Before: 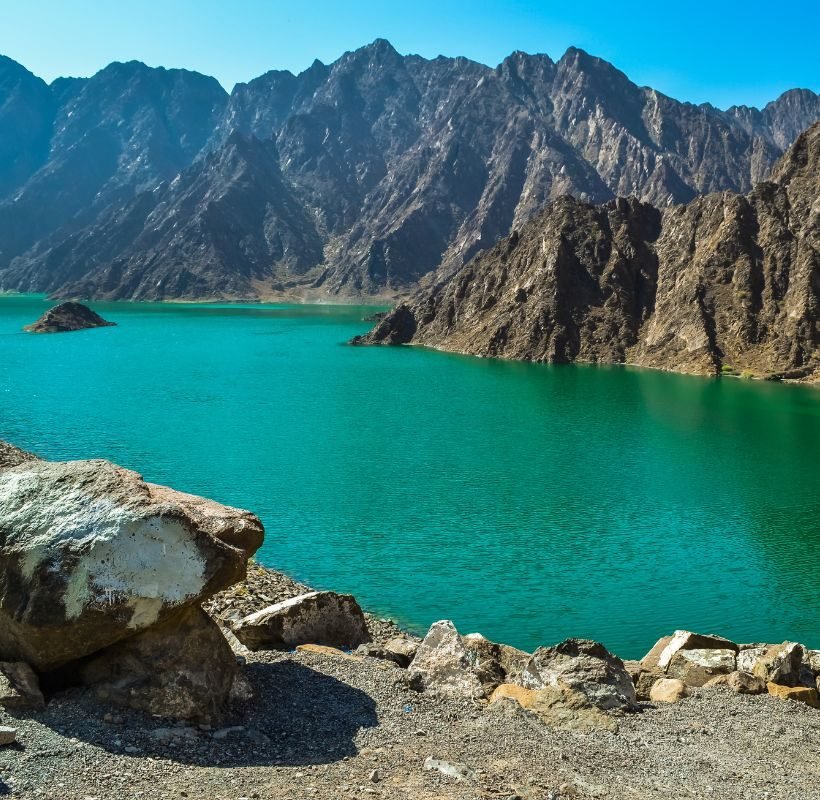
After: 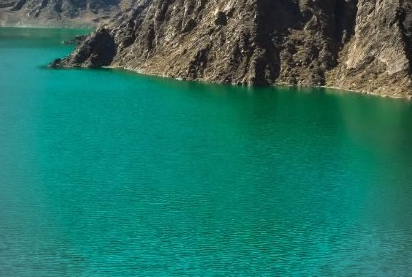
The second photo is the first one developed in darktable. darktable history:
vignetting: fall-off radius 60.65%
crop: left 36.607%, top 34.735%, right 13.146%, bottom 30.611%
